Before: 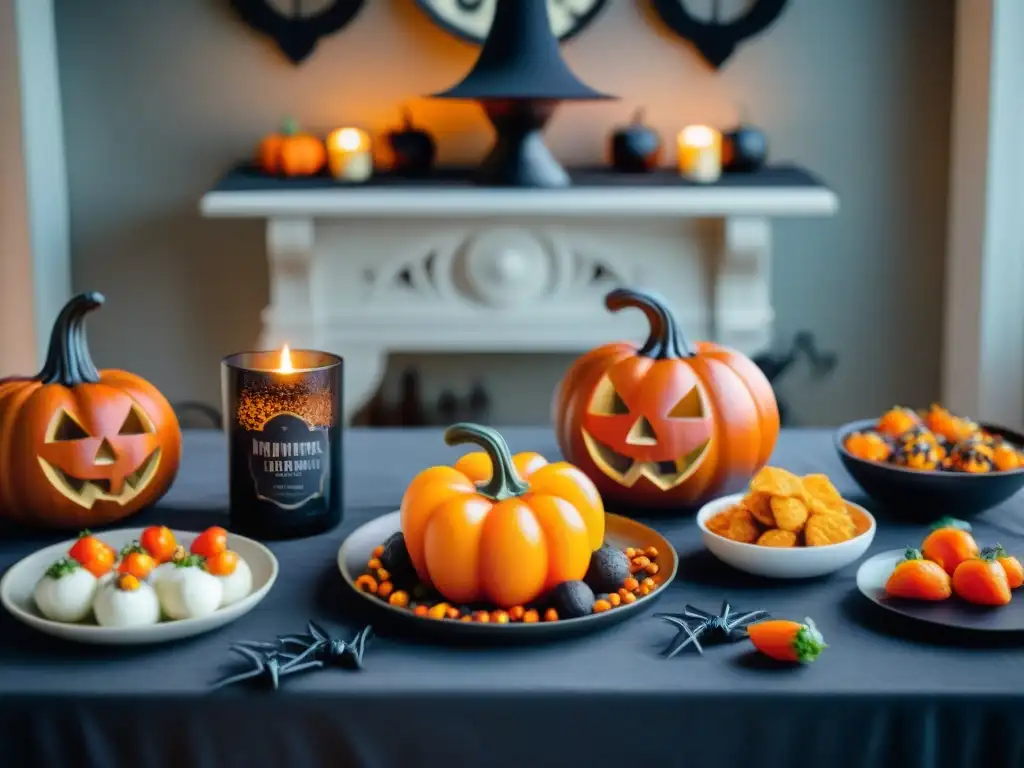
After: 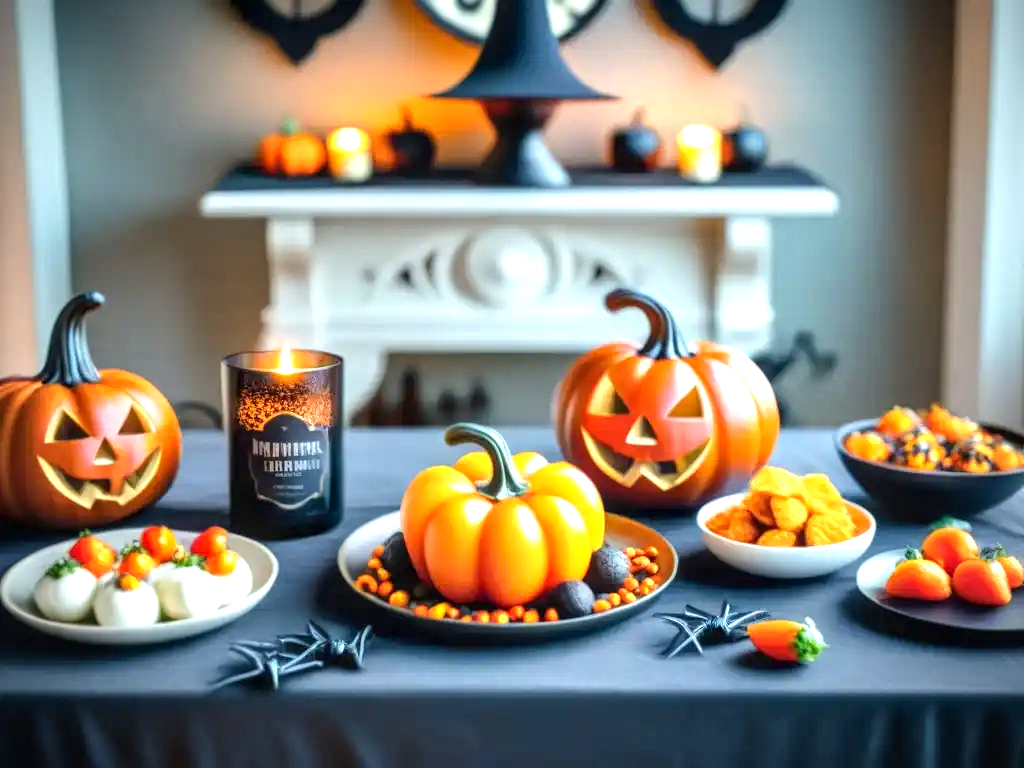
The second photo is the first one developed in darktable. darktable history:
local contrast: on, module defaults
exposure: black level correction 0.001, exposure 1.043 EV, compensate highlight preservation false
vignetting: fall-off start 79.77%, brightness -0.586, saturation -0.121, unbound false
tone equalizer: on, module defaults
